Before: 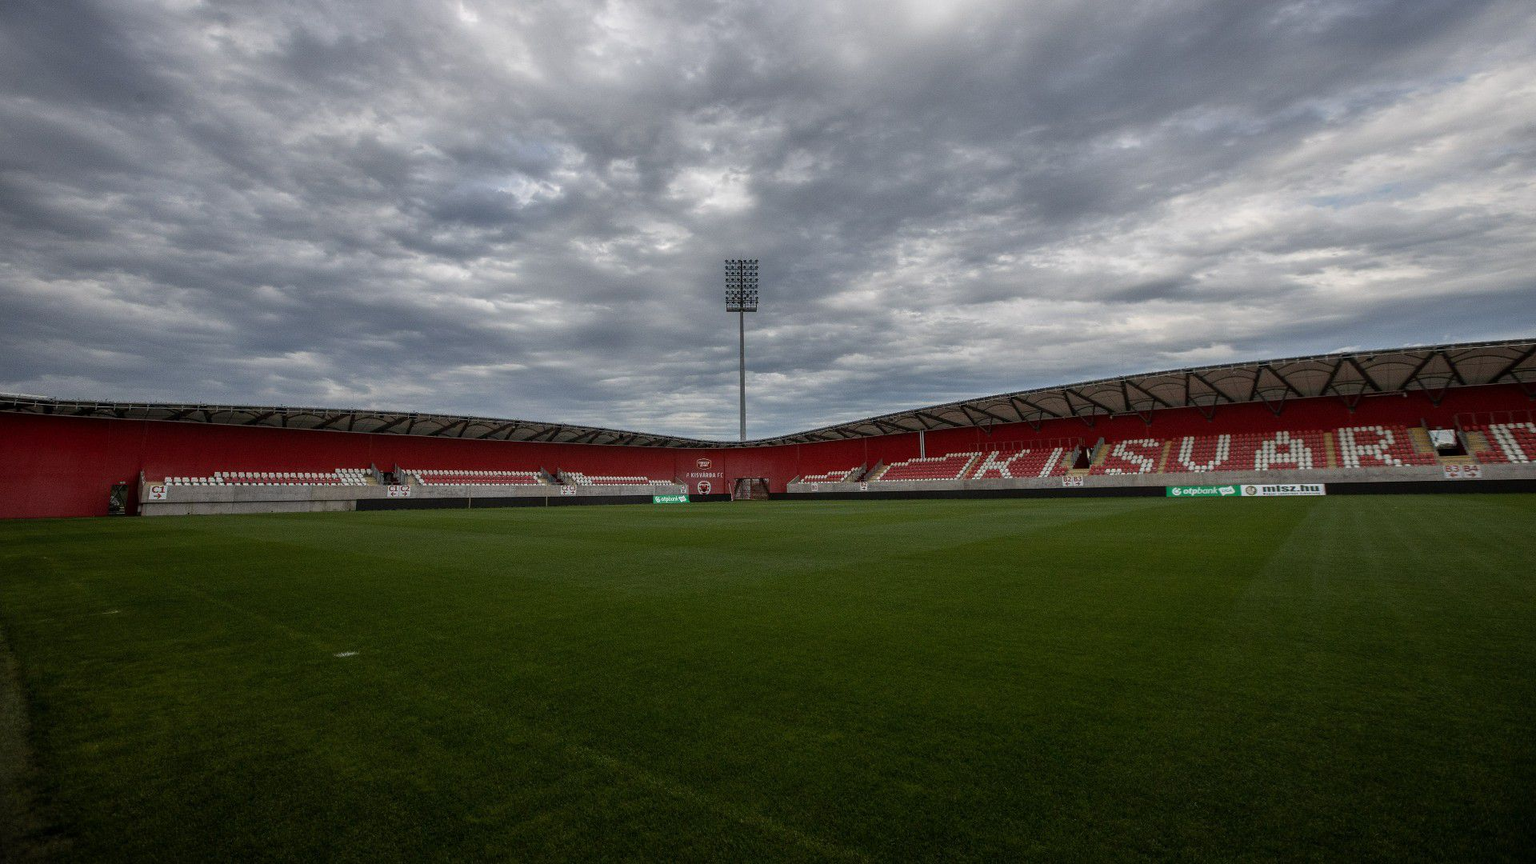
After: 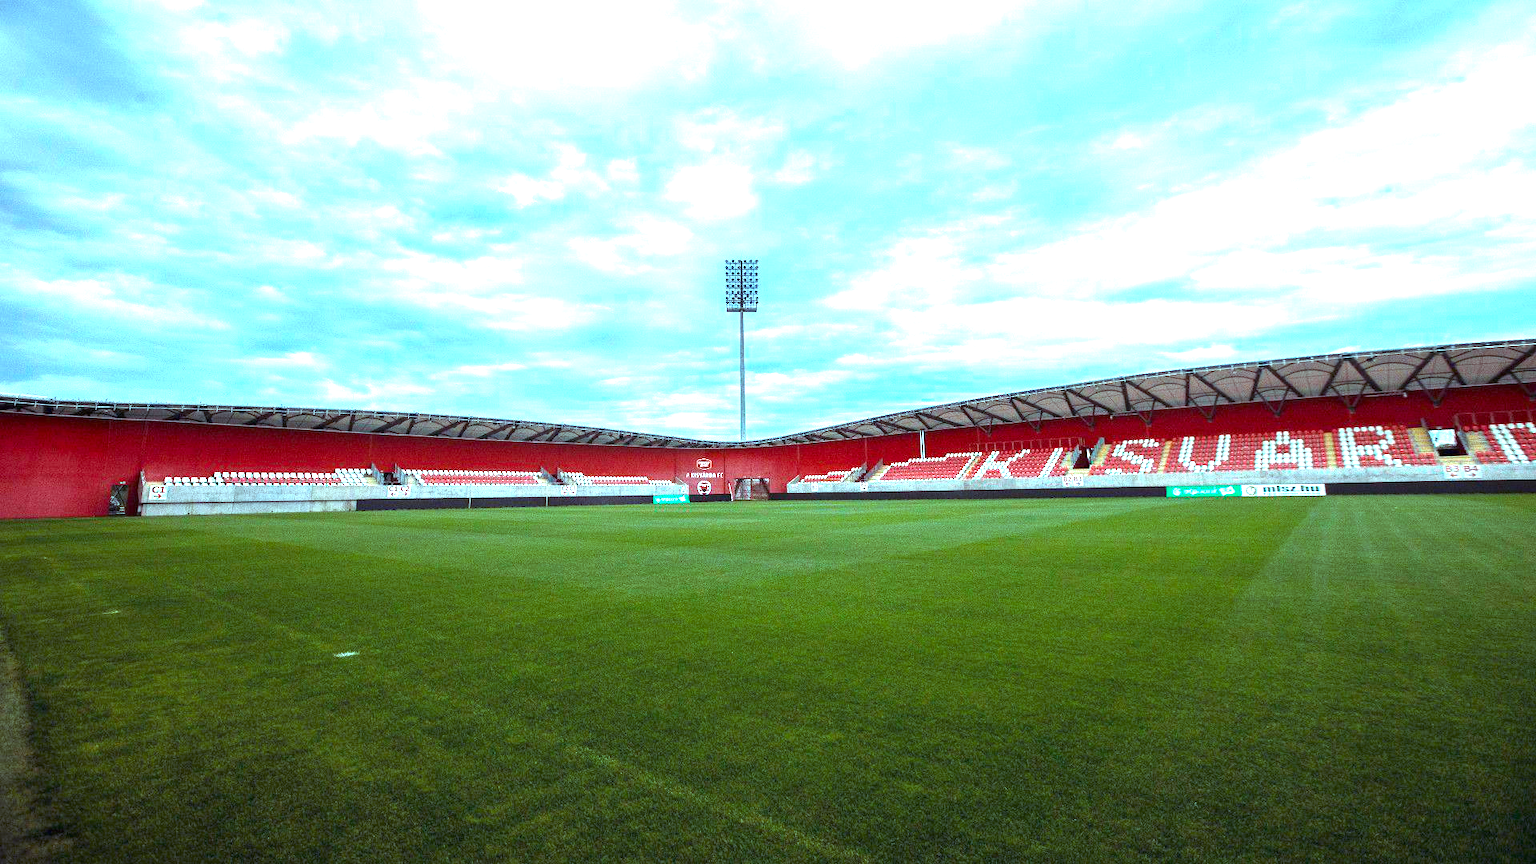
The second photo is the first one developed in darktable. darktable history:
color calibration: output R [1.063, -0.012, -0.003, 0], output G [0, 1.022, 0.021, 0], output B [-0.079, 0.047, 1, 0], illuminant custom, x 0.389, y 0.387, temperature 3838.64 K
color balance rgb: shadows lift › luminance 0.49%, shadows lift › chroma 6.83%, shadows lift › hue 300.29°, power › hue 208.98°, highlights gain › luminance 20.24%, highlights gain › chroma 2.73%, highlights gain › hue 173.85°, perceptual saturation grading › global saturation 18.05%
exposure: black level correction 0, exposure 2.088 EV, compensate exposure bias true, compensate highlight preservation false
